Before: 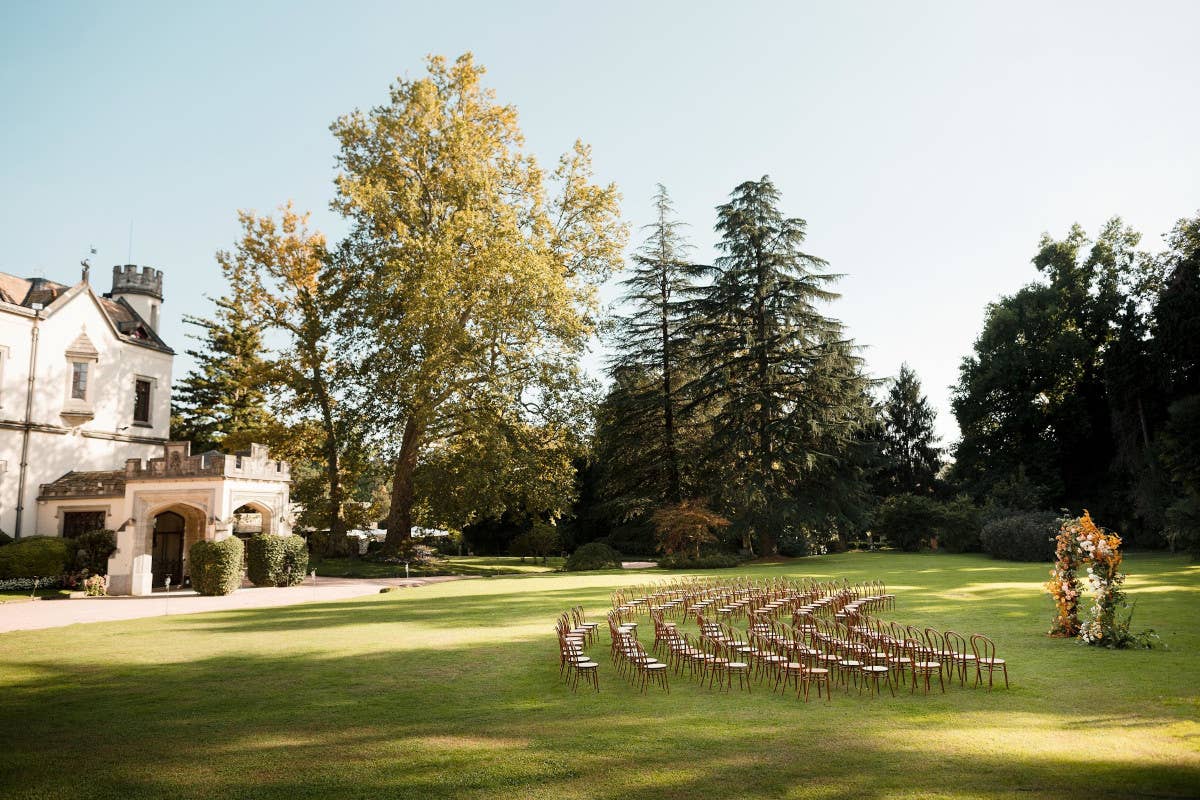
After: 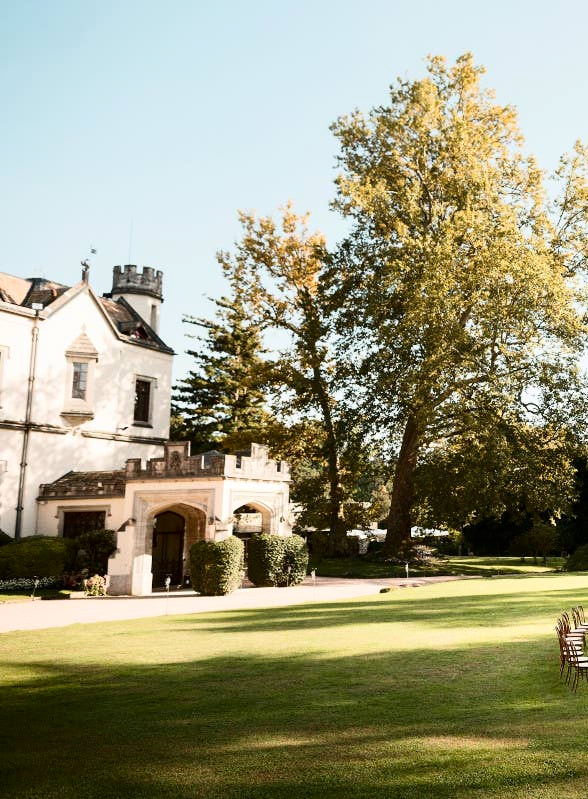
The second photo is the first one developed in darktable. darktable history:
tone equalizer: on, module defaults
crop and rotate: left 0.015%, top 0%, right 50.944%
contrast brightness saturation: contrast 0.223
